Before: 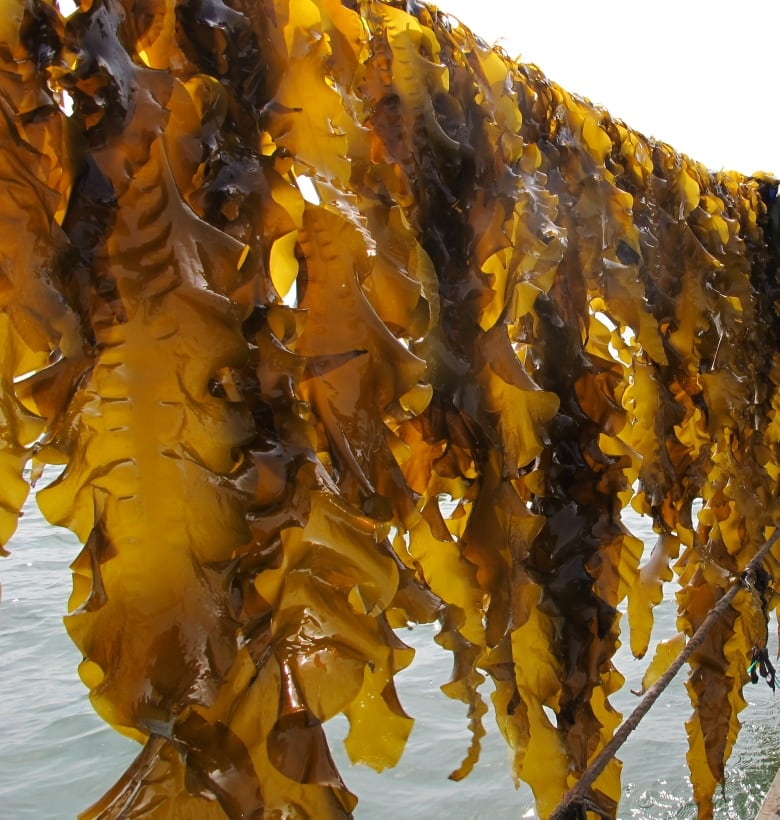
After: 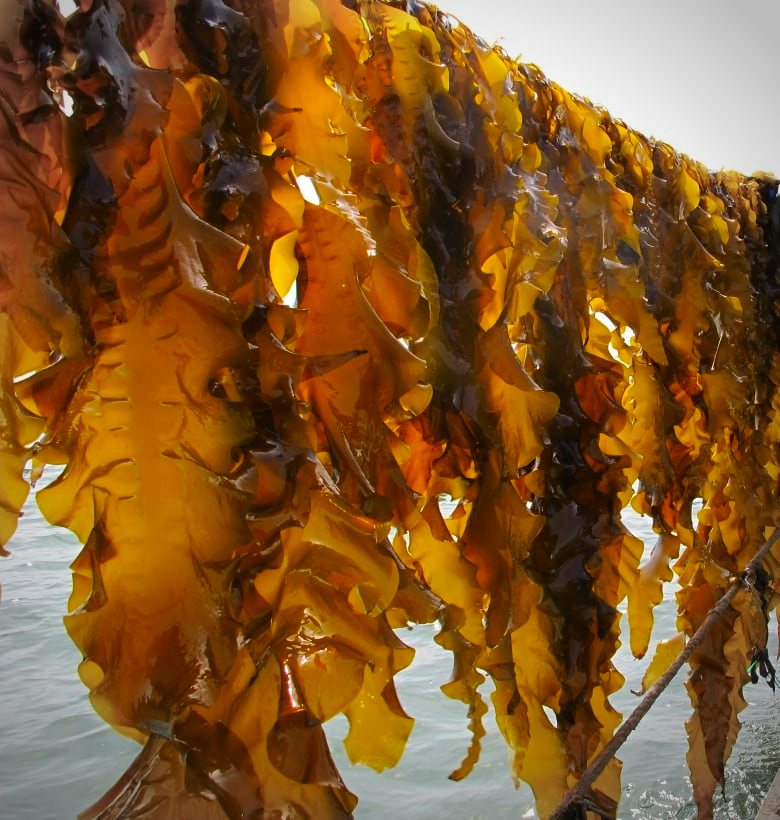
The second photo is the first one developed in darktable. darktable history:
vignetting: on, module defaults
contrast brightness saturation: saturation 0.485
